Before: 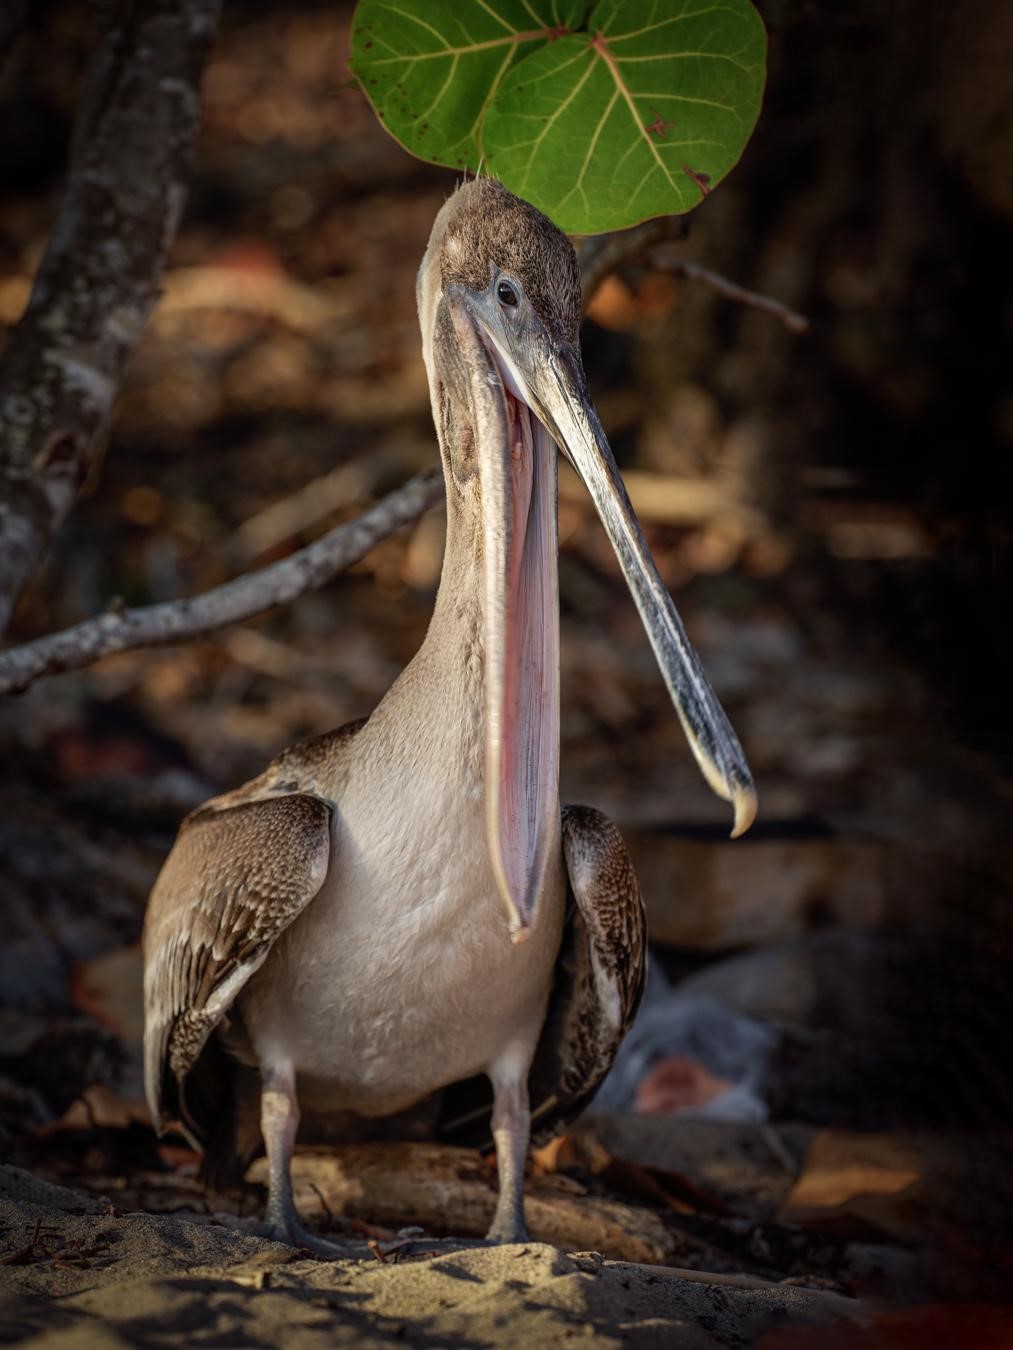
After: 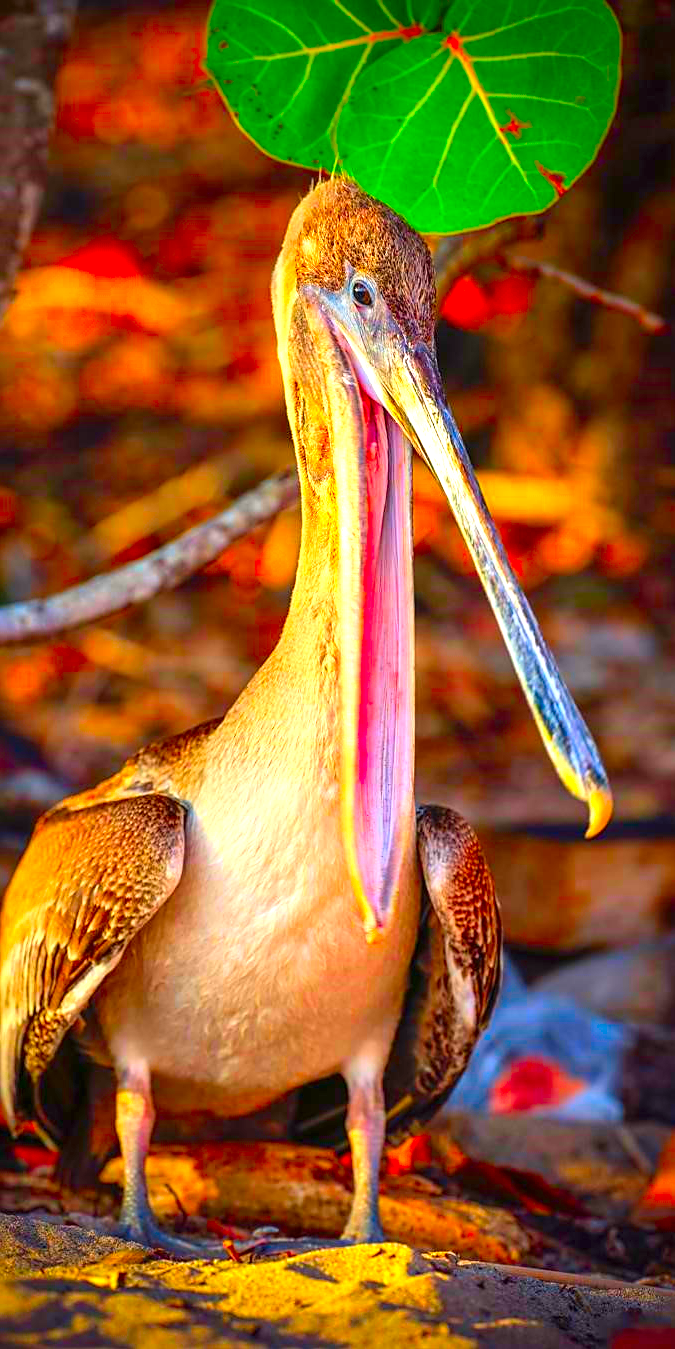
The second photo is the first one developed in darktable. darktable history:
sharpen: radius 1.891, amount 0.396, threshold 1.293
color correction: highlights b* 0.01, saturation 2.99
crop and rotate: left 14.378%, right 18.953%
exposure: black level correction 0, exposure 1.2 EV, compensate highlight preservation false
contrast brightness saturation: contrast 0.073, brightness 0.083, saturation 0.176
